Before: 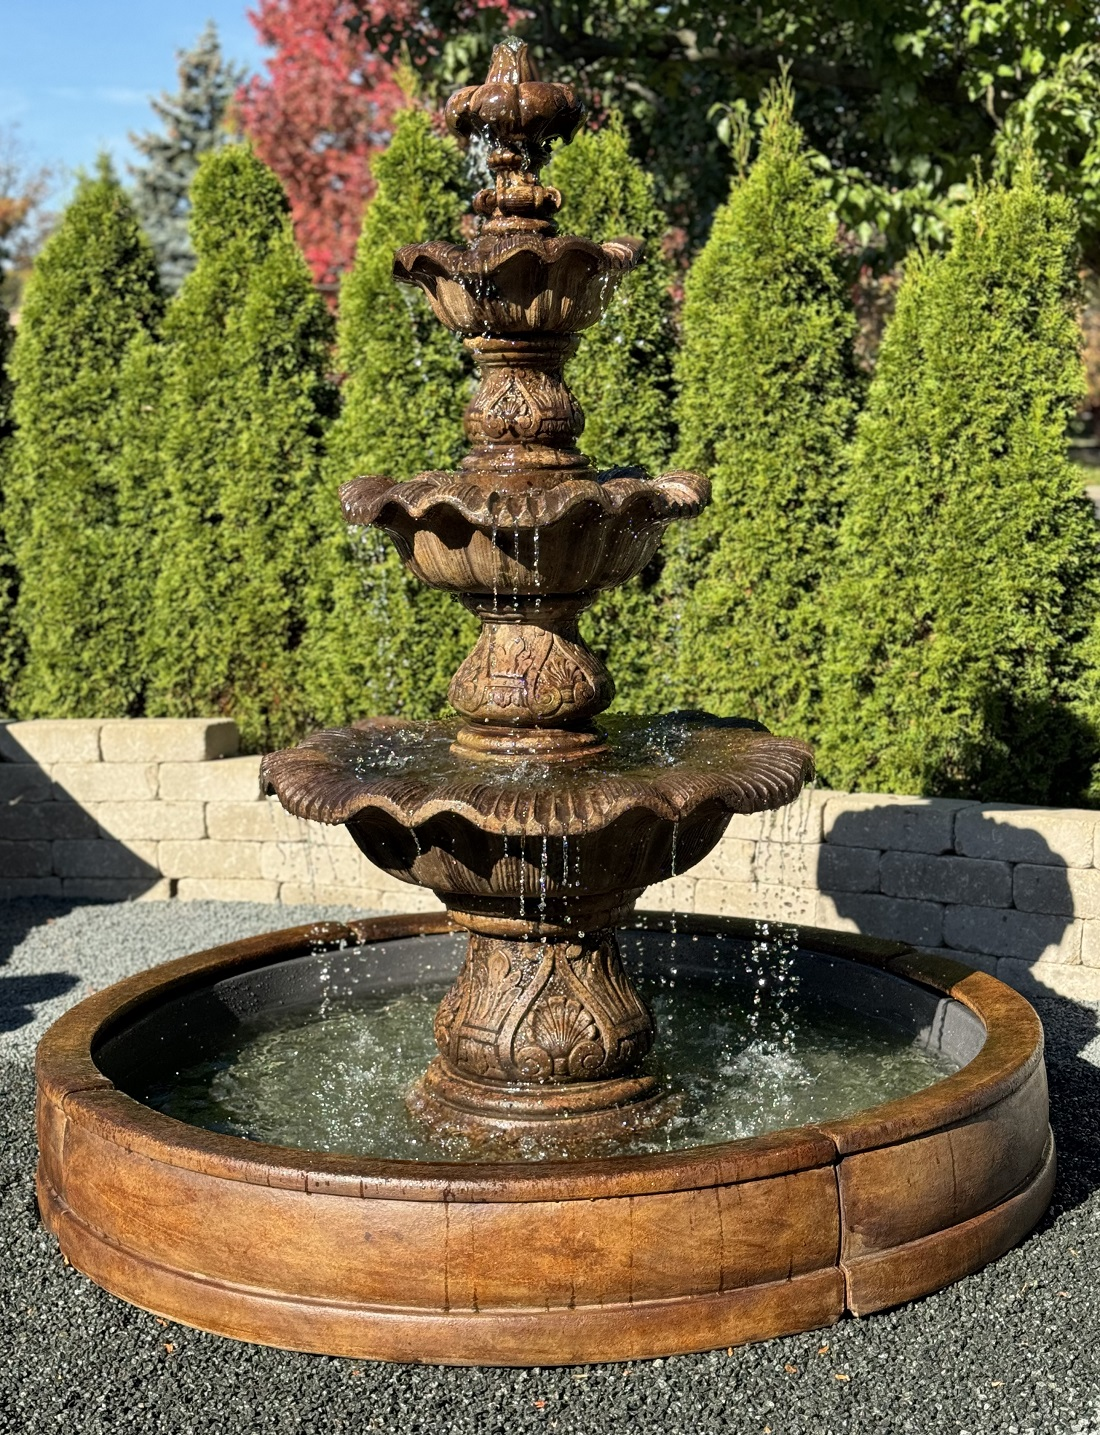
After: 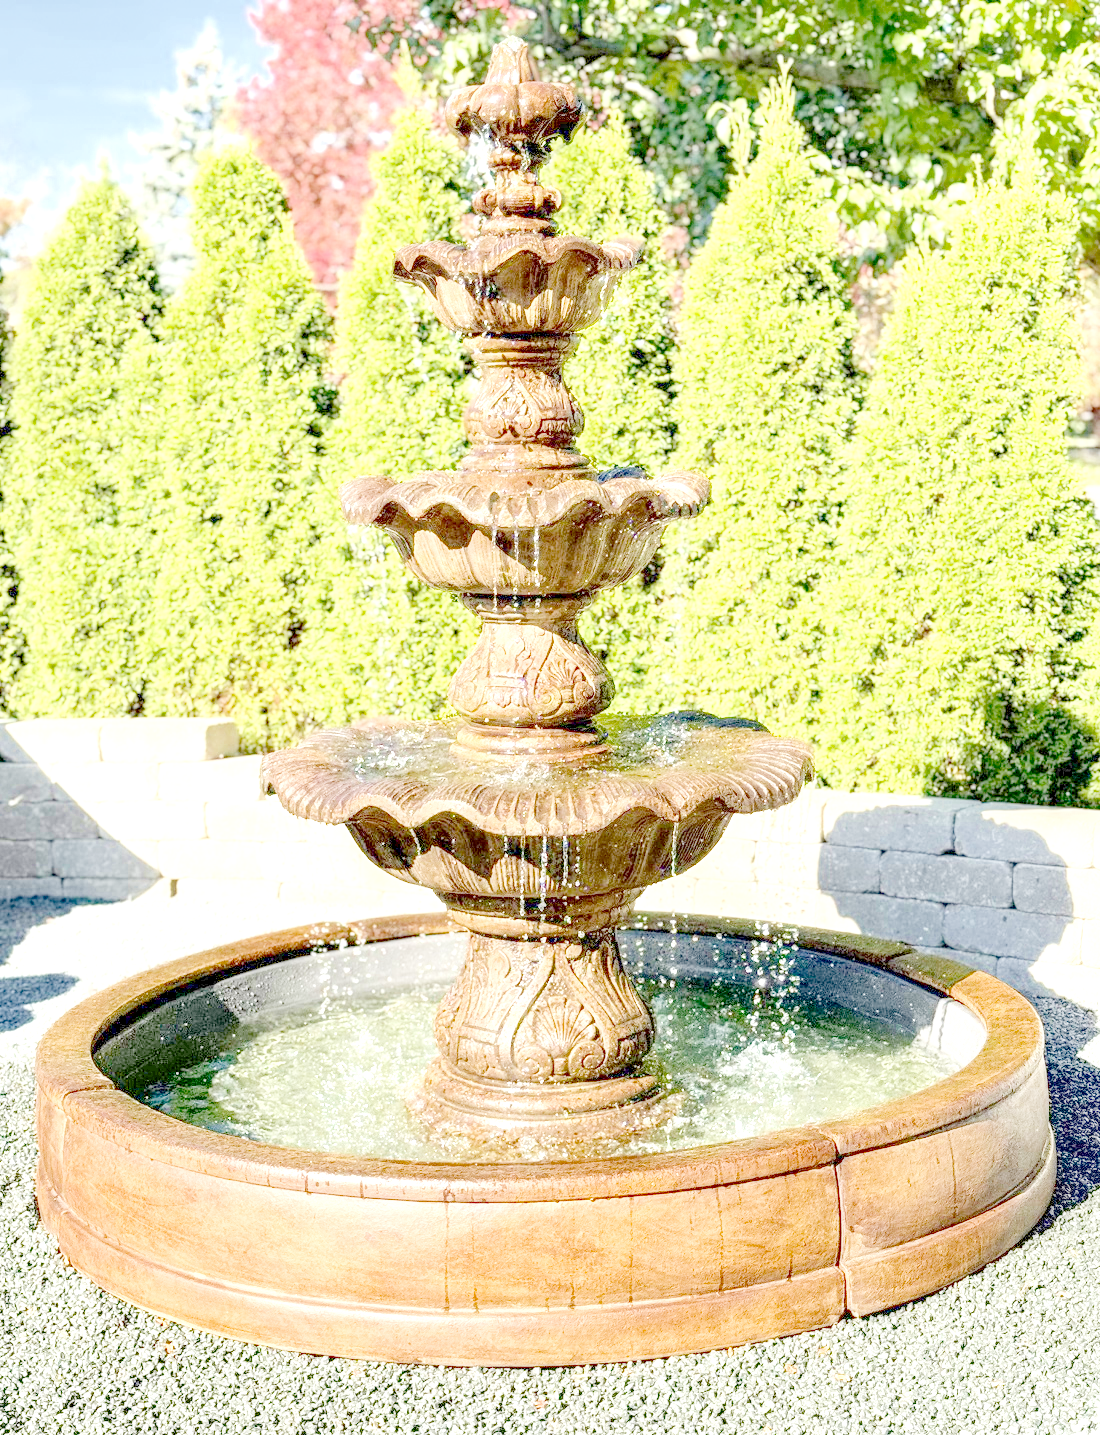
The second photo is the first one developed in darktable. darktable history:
exposure: exposure 0.6 EV, compensate highlight preservation false
color balance: output saturation 120%
local contrast: highlights 20%, detail 197%
filmic rgb: middle gray luminance 3.44%, black relative exposure -5.92 EV, white relative exposure 6.33 EV, threshold 6 EV, dynamic range scaling 22.4%, target black luminance 0%, hardness 2.33, latitude 45.85%, contrast 0.78, highlights saturation mix 100%, shadows ↔ highlights balance 0.033%, add noise in highlights 0, preserve chrominance max RGB, color science v3 (2019), use custom middle-gray values true, iterations of high-quality reconstruction 0, contrast in highlights soft, enable highlight reconstruction true
